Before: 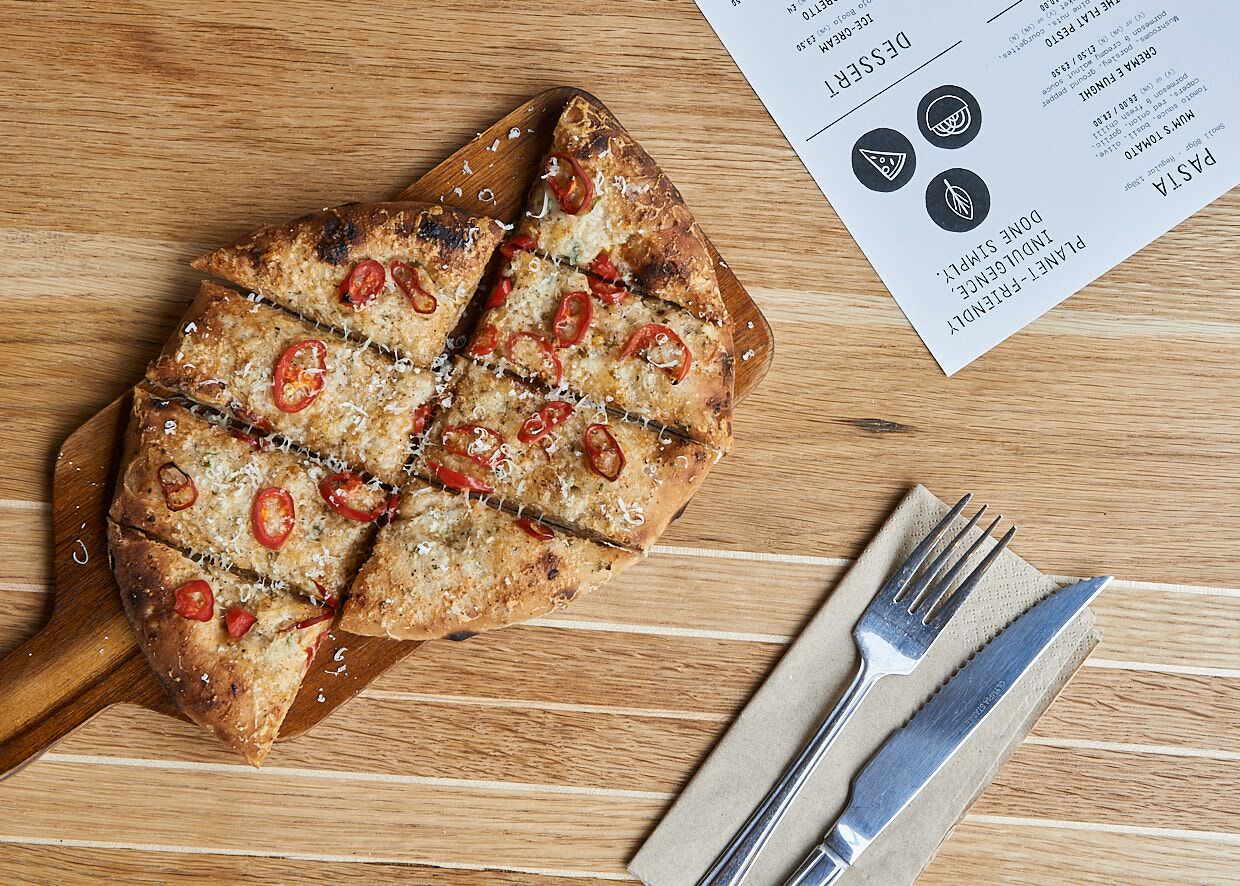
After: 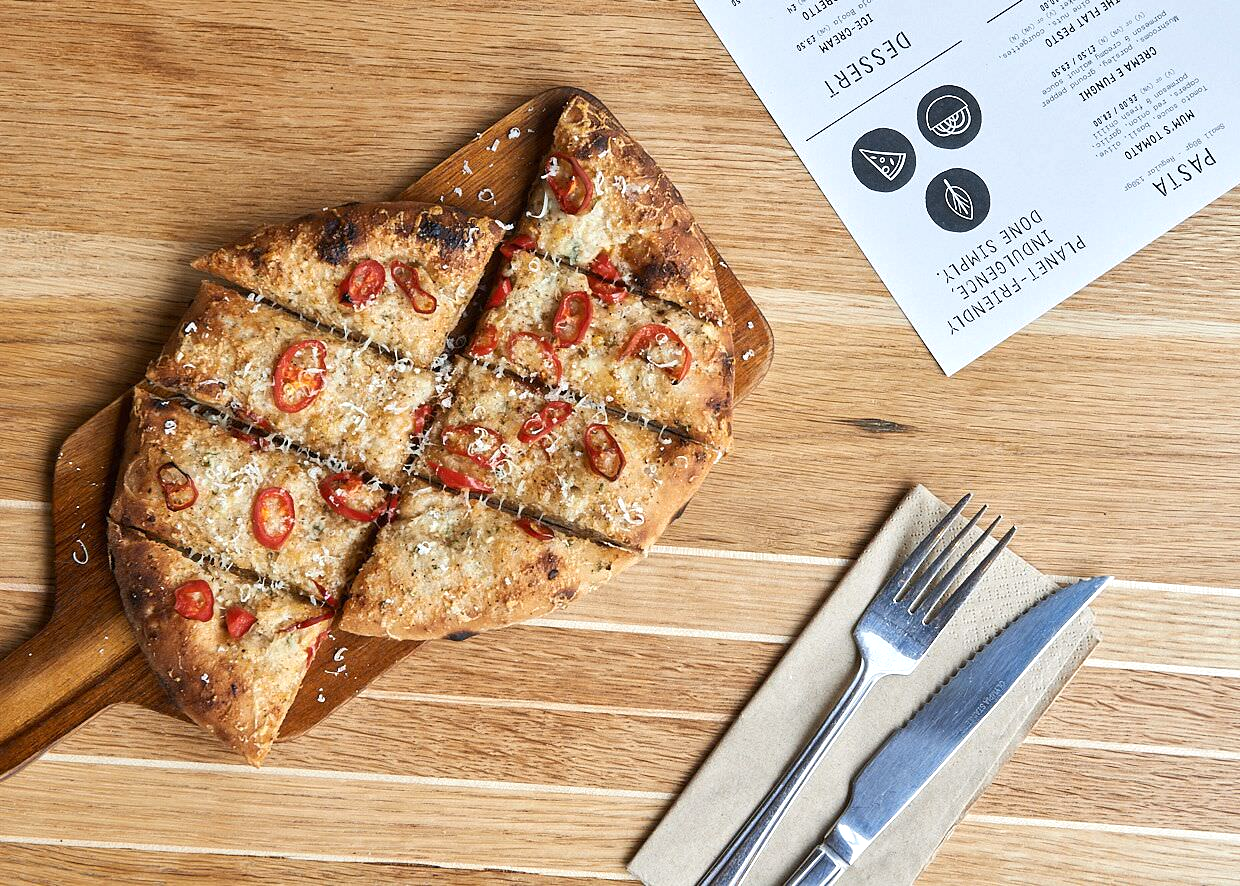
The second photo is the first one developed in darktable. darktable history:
exposure: exposure 0.299 EV, compensate exposure bias true, compensate highlight preservation false
